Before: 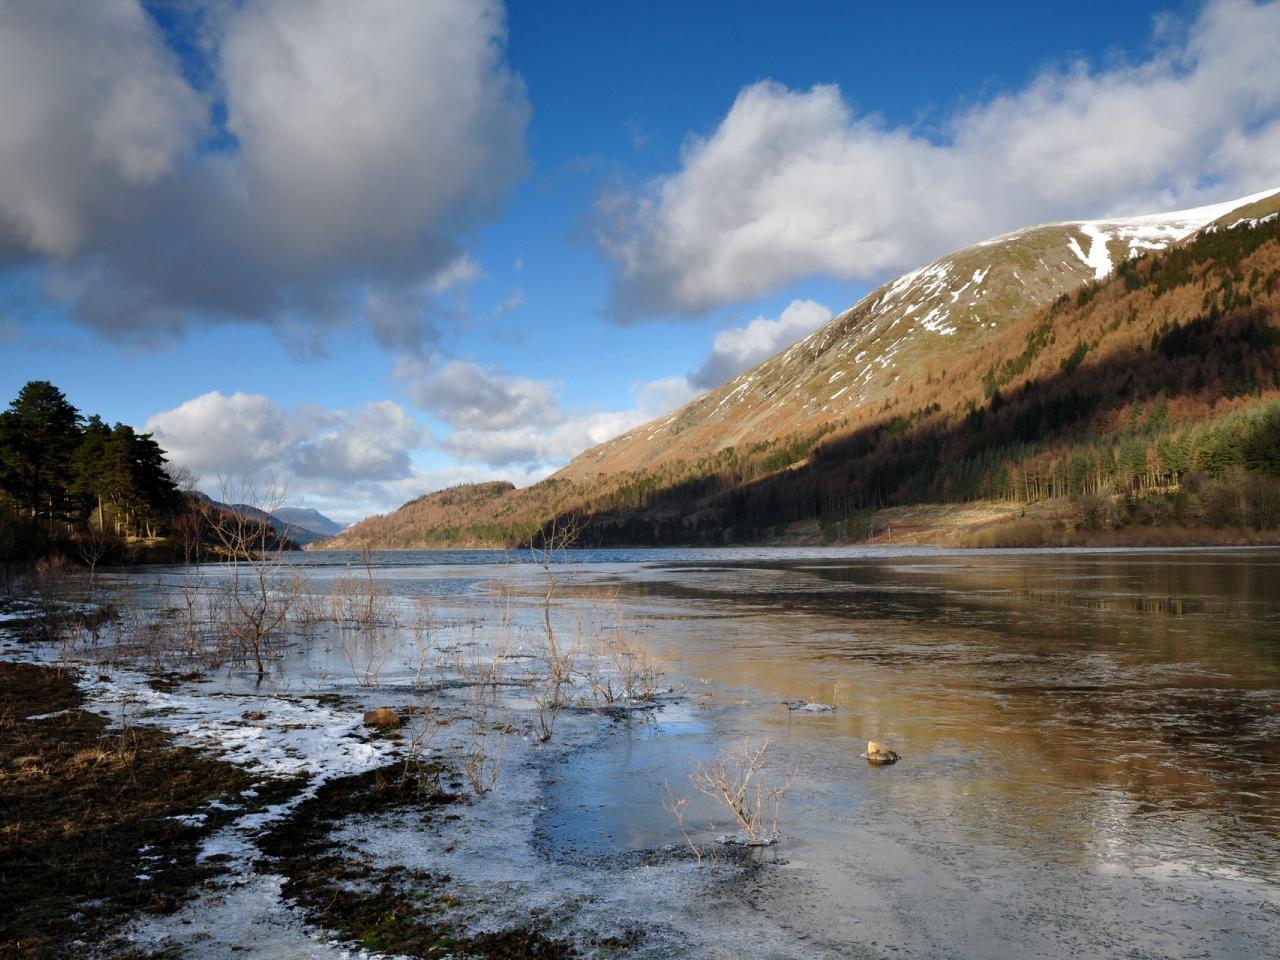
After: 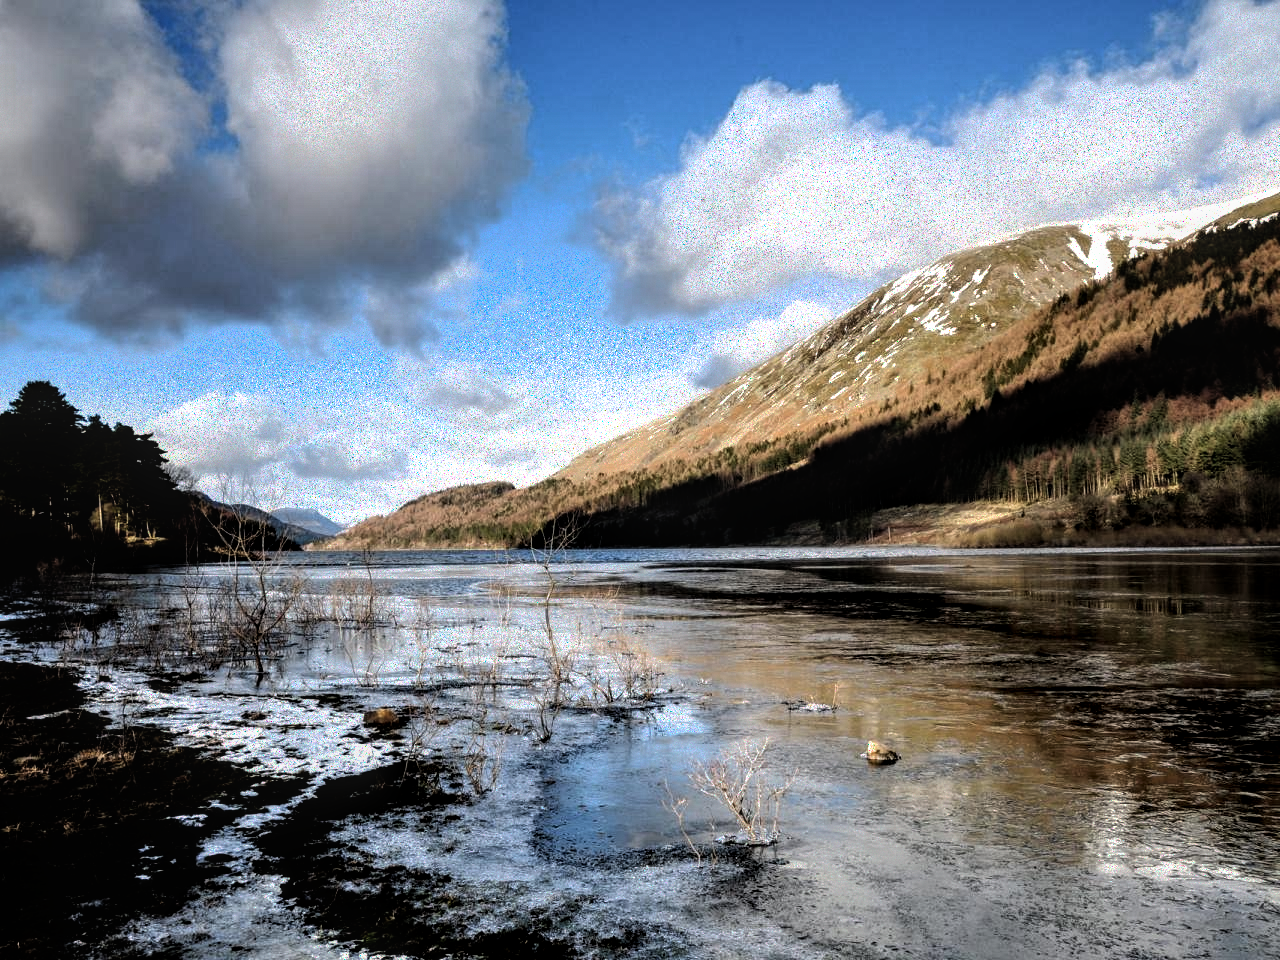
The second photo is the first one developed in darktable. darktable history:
filmic rgb: black relative exposure -8.25 EV, white relative exposure 2.24 EV, threshold -0.29 EV, transition 3.19 EV, structure ↔ texture 99.28%, hardness 7.15, latitude 86.27%, contrast 1.701, highlights saturation mix -3.05%, shadows ↔ highlights balance -3.04%, color science v5 (2021), contrast in shadows safe, contrast in highlights safe, enable highlight reconstruction true
local contrast: on, module defaults
